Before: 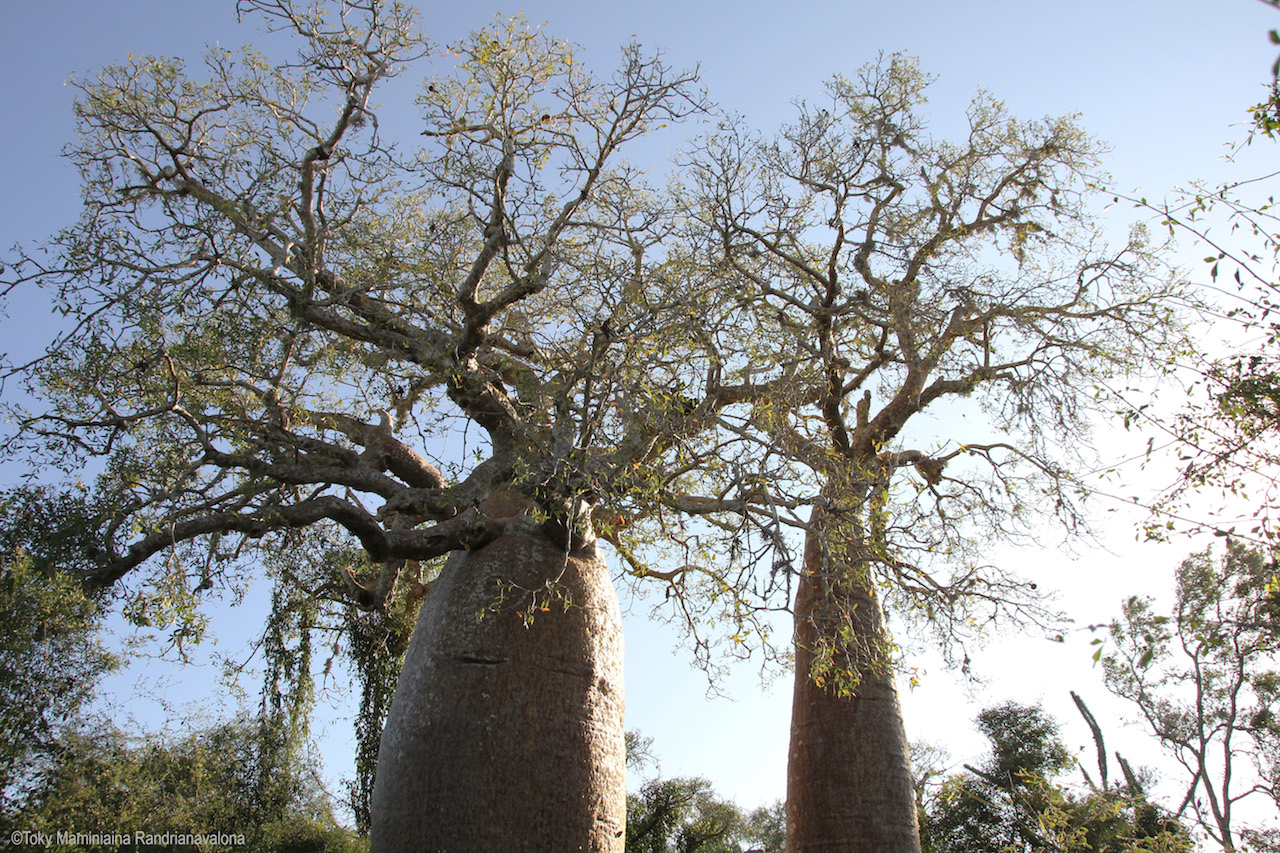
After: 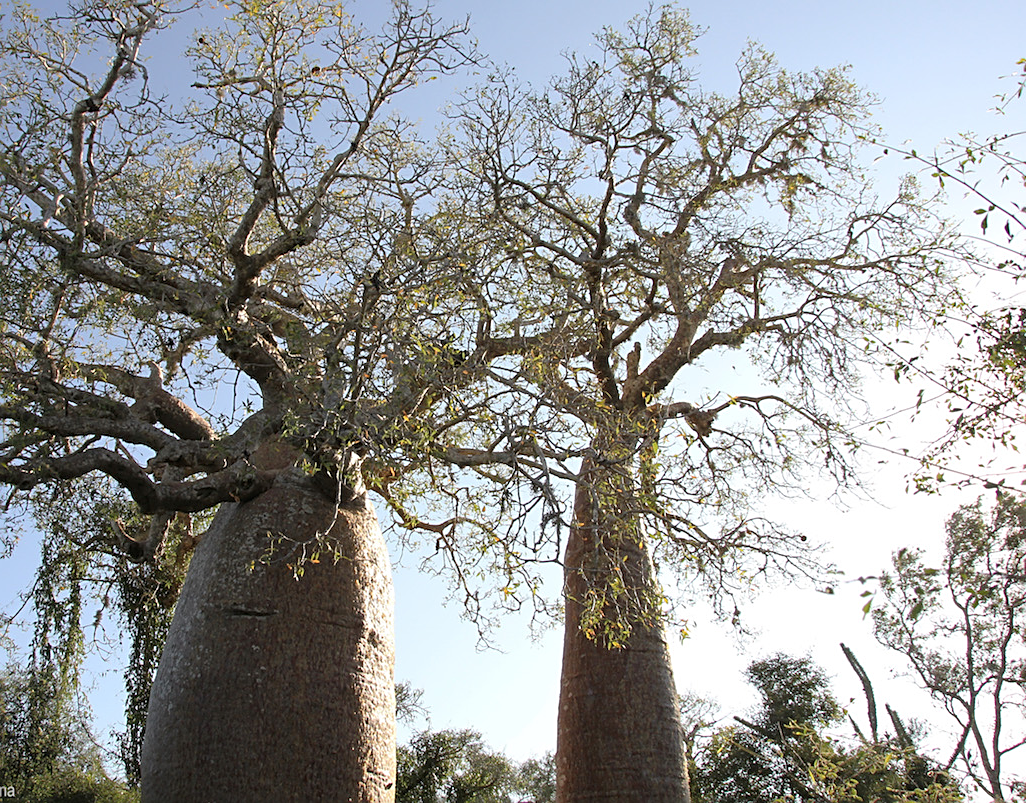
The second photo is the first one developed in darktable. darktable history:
crop and rotate: left 17.977%, top 5.792%, right 1.819%
color balance rgb: perceptual saturation grading › global saturation 0.964%
sharpen: amount 0.492
